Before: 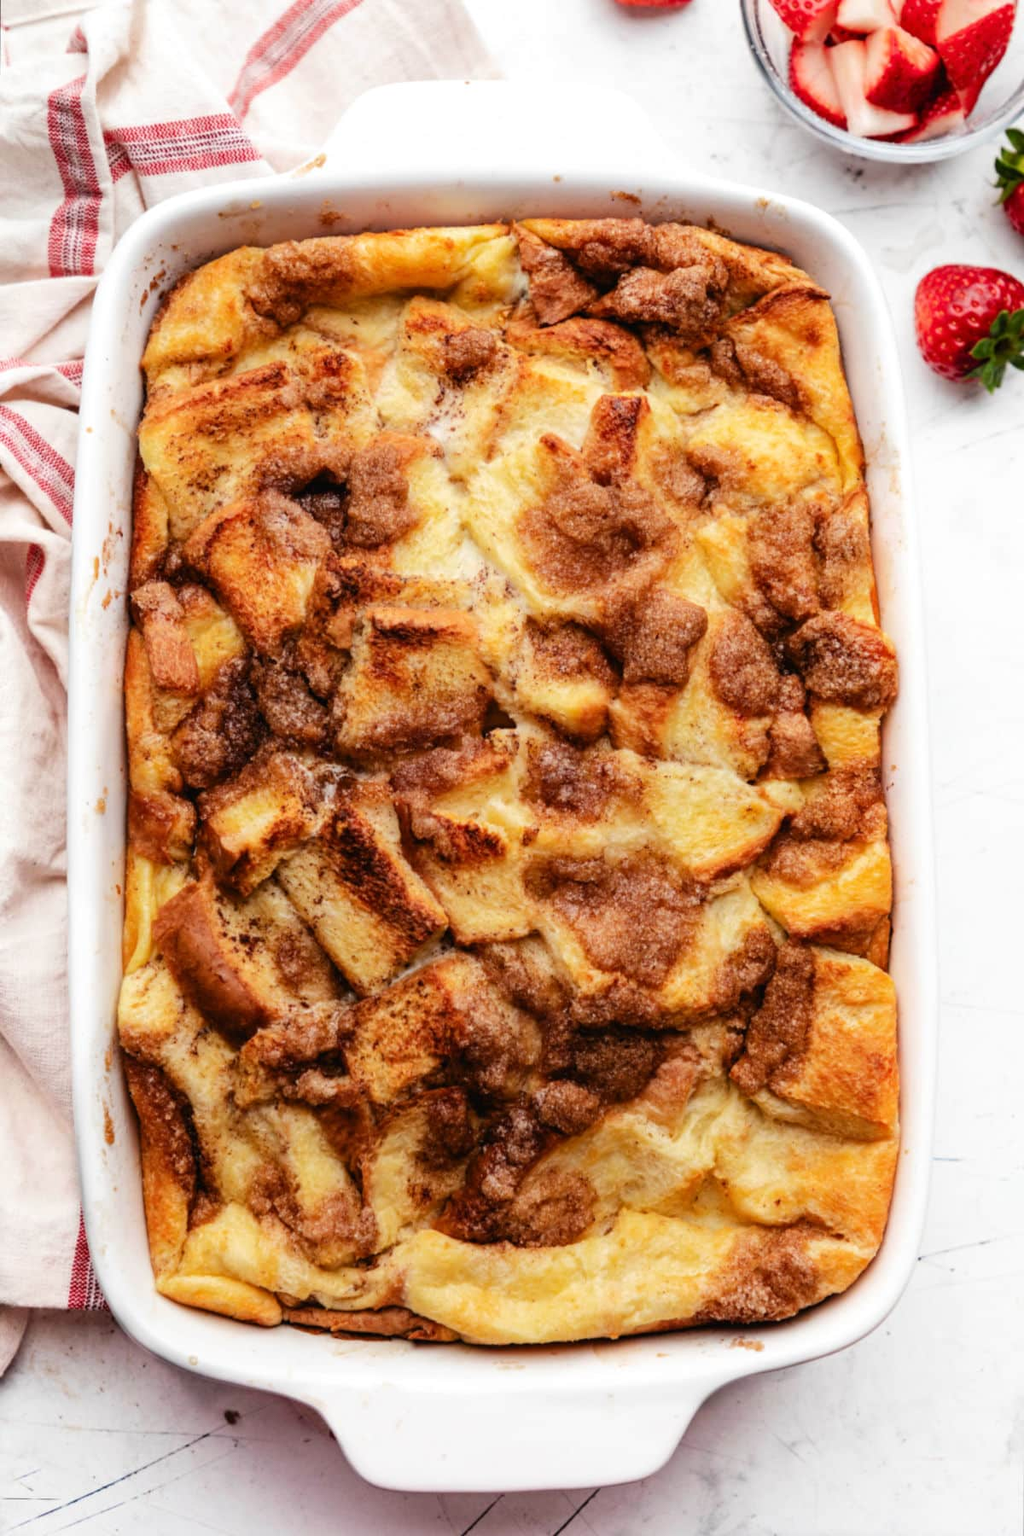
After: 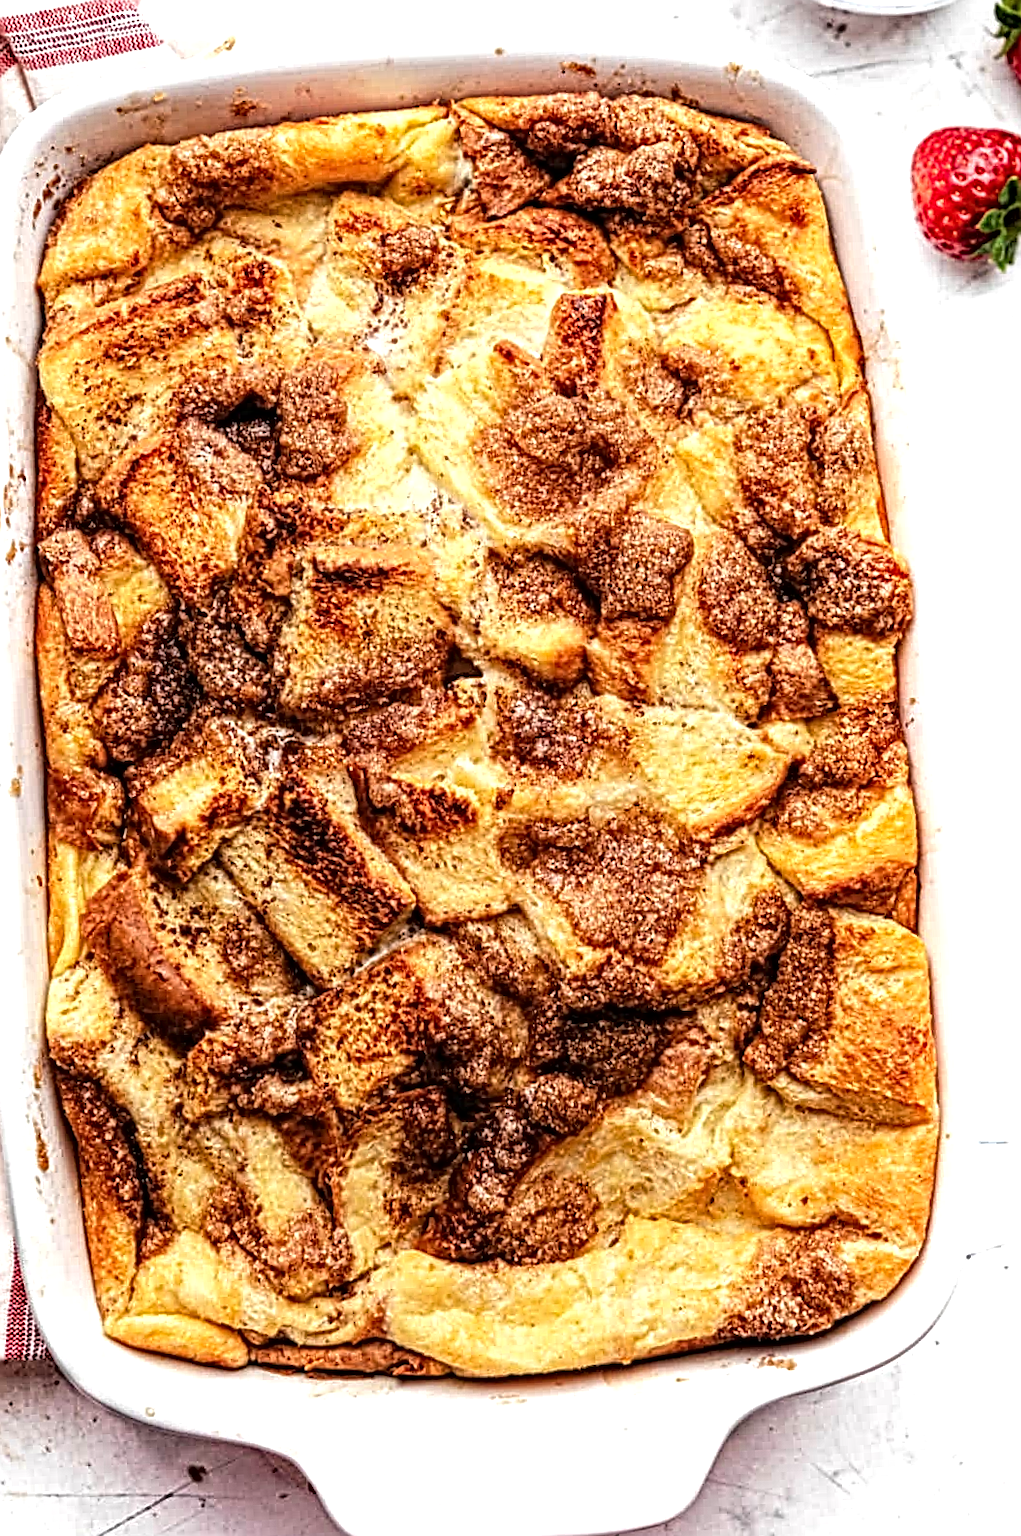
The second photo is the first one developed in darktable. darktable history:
tone equalizer: -8 EV -0.385 EV, -7 EV -0.359 EV, -6 EV -0.359 EV, -5 EV -0.25 EV, -3 EV 0.219 EV, -2 EV 0.332 EV, -1 EV 0.394 EV, +0 EV 0.39 EV
crop and rotate: angle 2.72°, left 5.935%, top 5.717%
local contrast: mode bilateral grid, contrast 20, coarseness 4, detail 299%, midtone range 0.2
sharpen: on, module defaults
